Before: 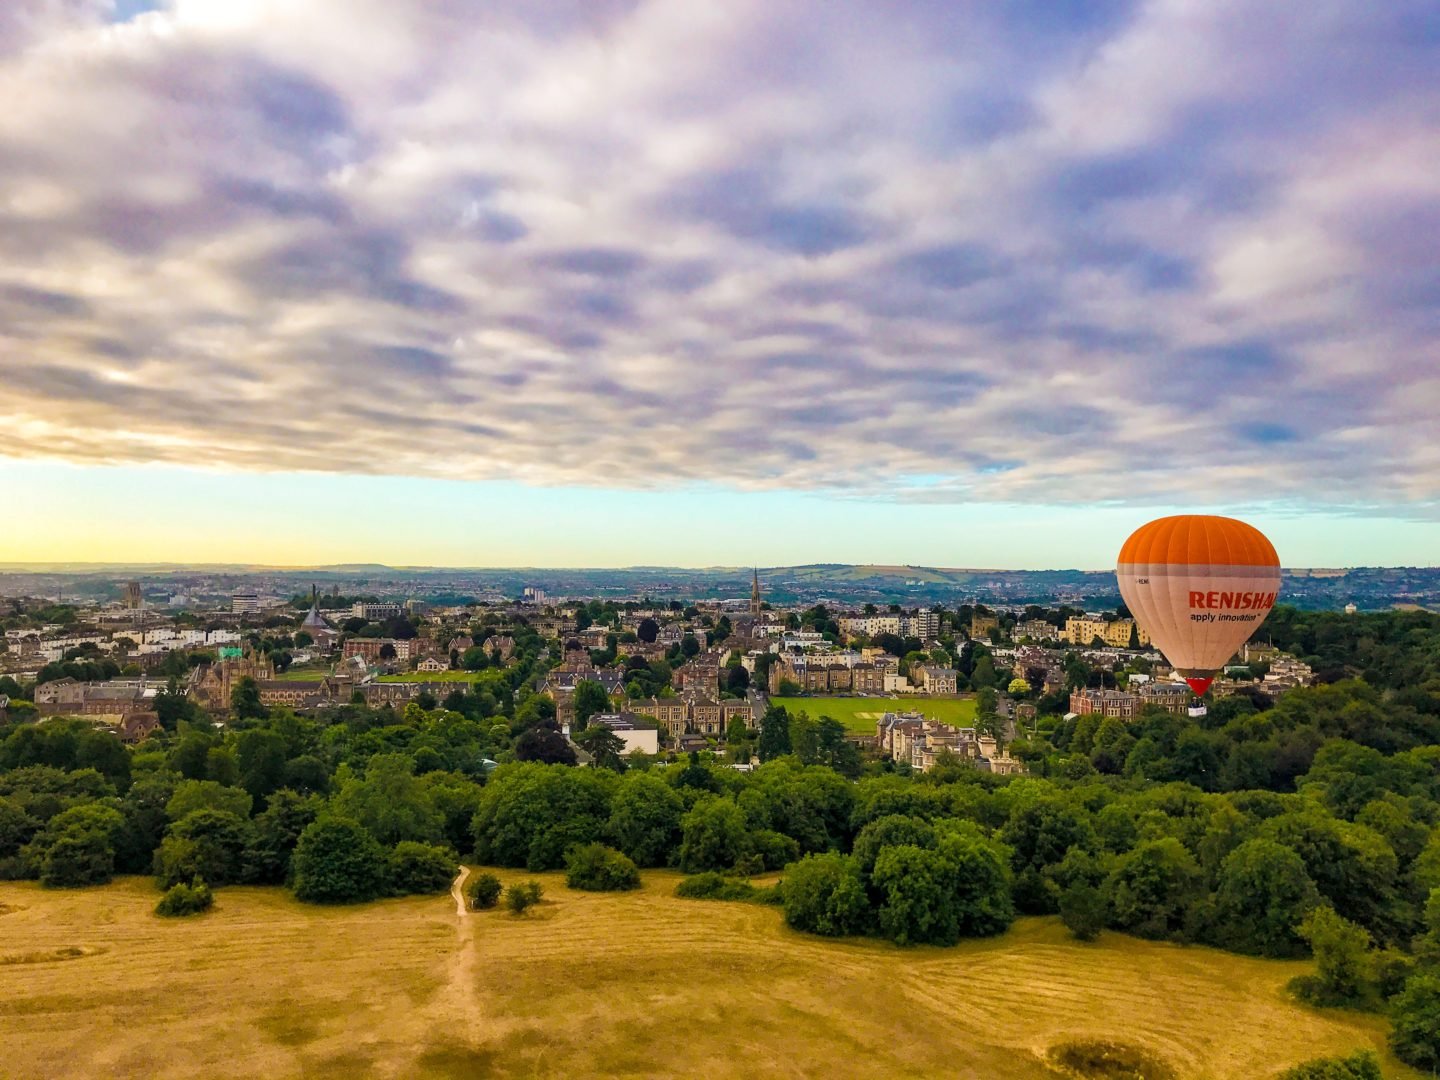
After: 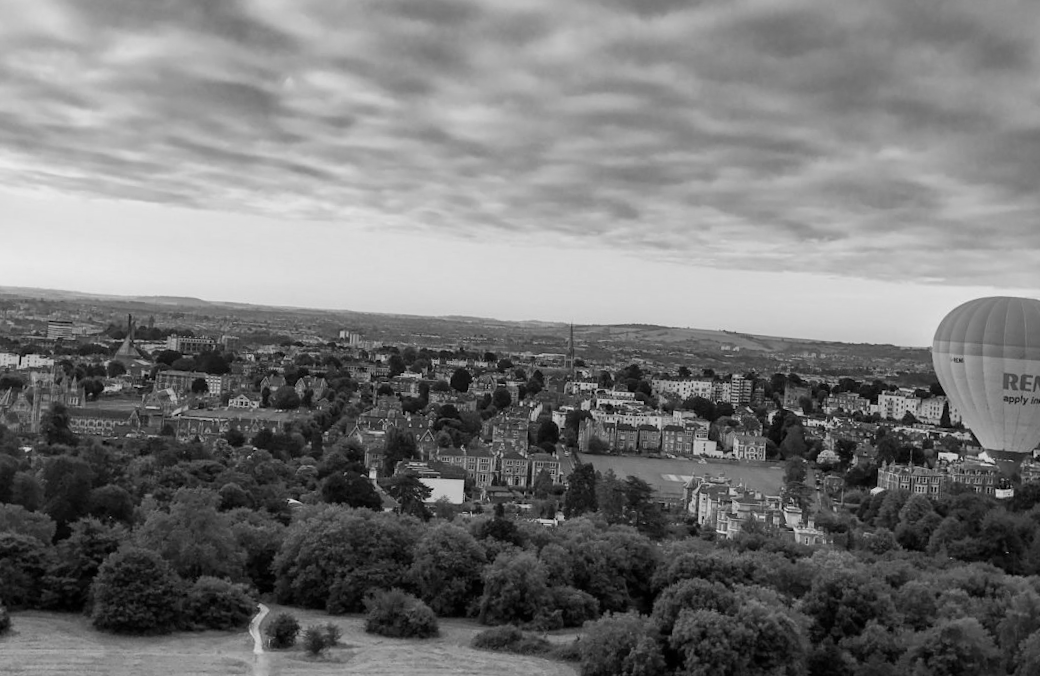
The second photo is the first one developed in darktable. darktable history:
crop and rotate: angle -3.37°, left 9.79%, top 20.73%, right 12.42%, bottom 11.82%
white balance: red 0.98, blue 1.034
monochrome: a 26.22, b 42.67, size 0.8
